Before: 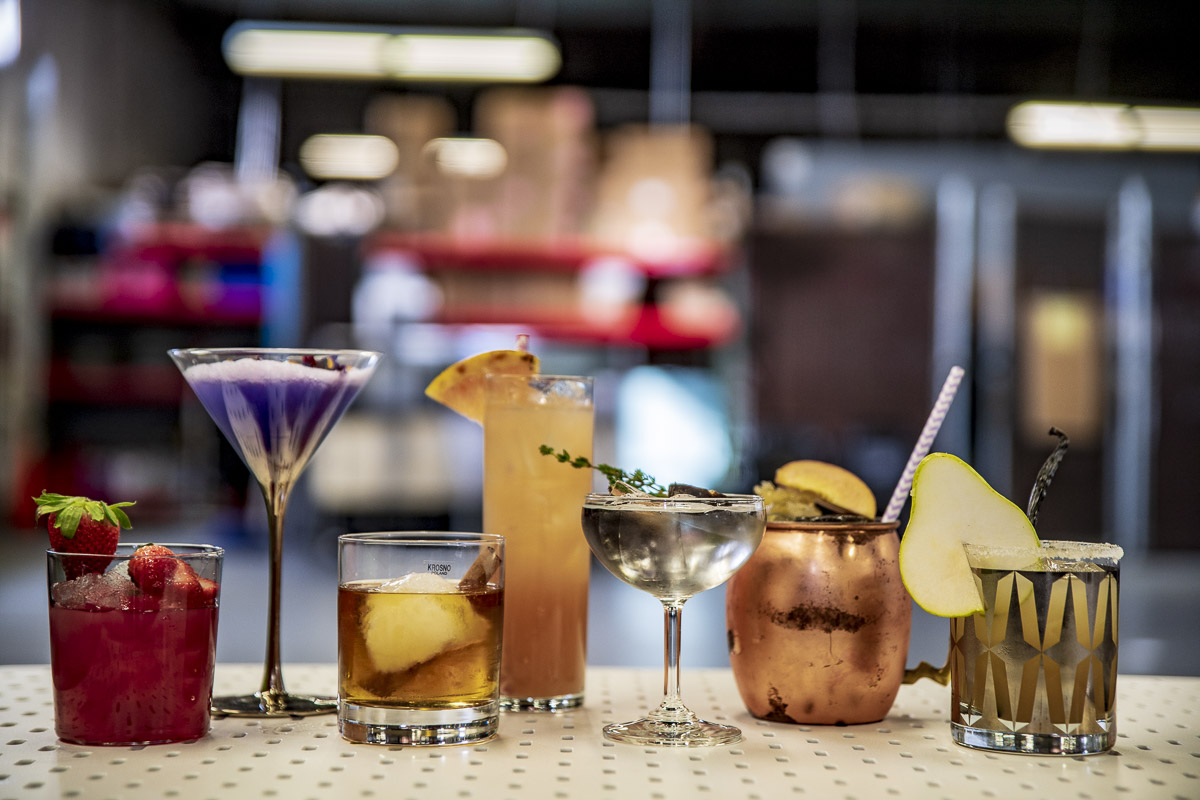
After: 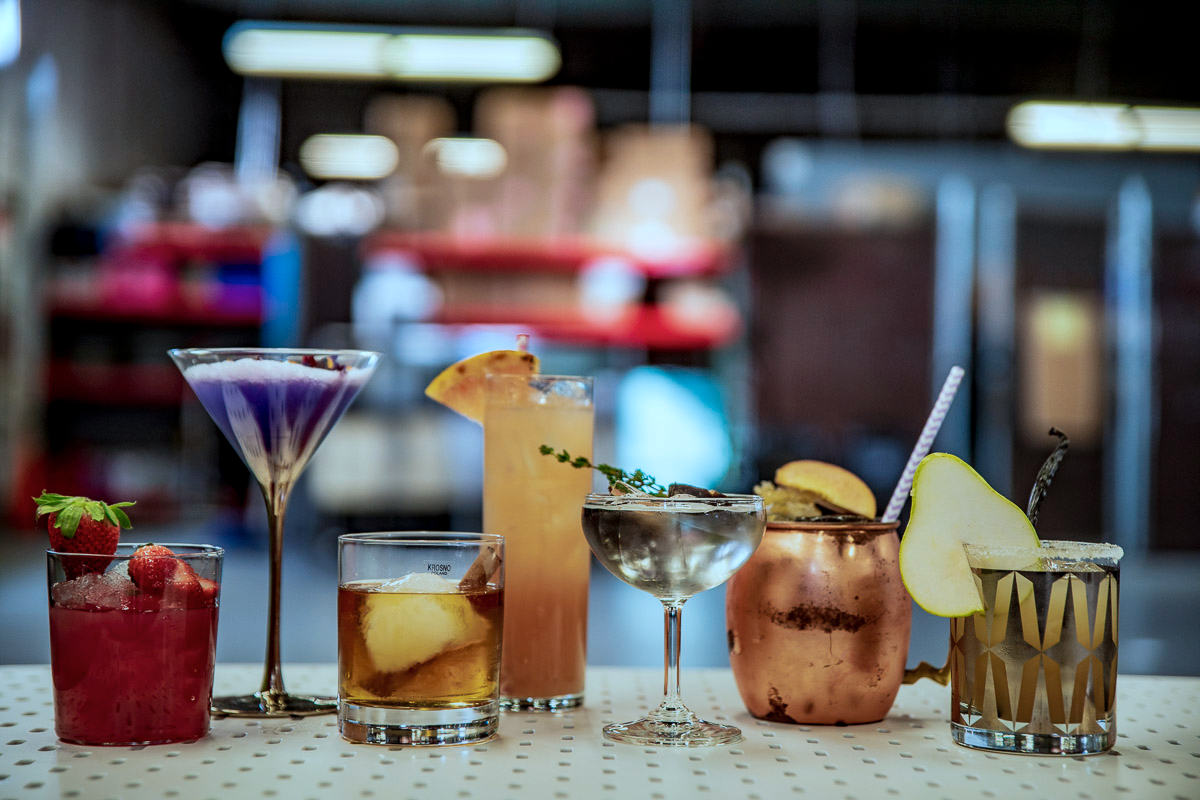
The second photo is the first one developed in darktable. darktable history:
white balance: red 1, blue 1
graduated density: rotation -180°, offset 27.42
color correction: highlights a* -11.71, highlights b* -15.58
